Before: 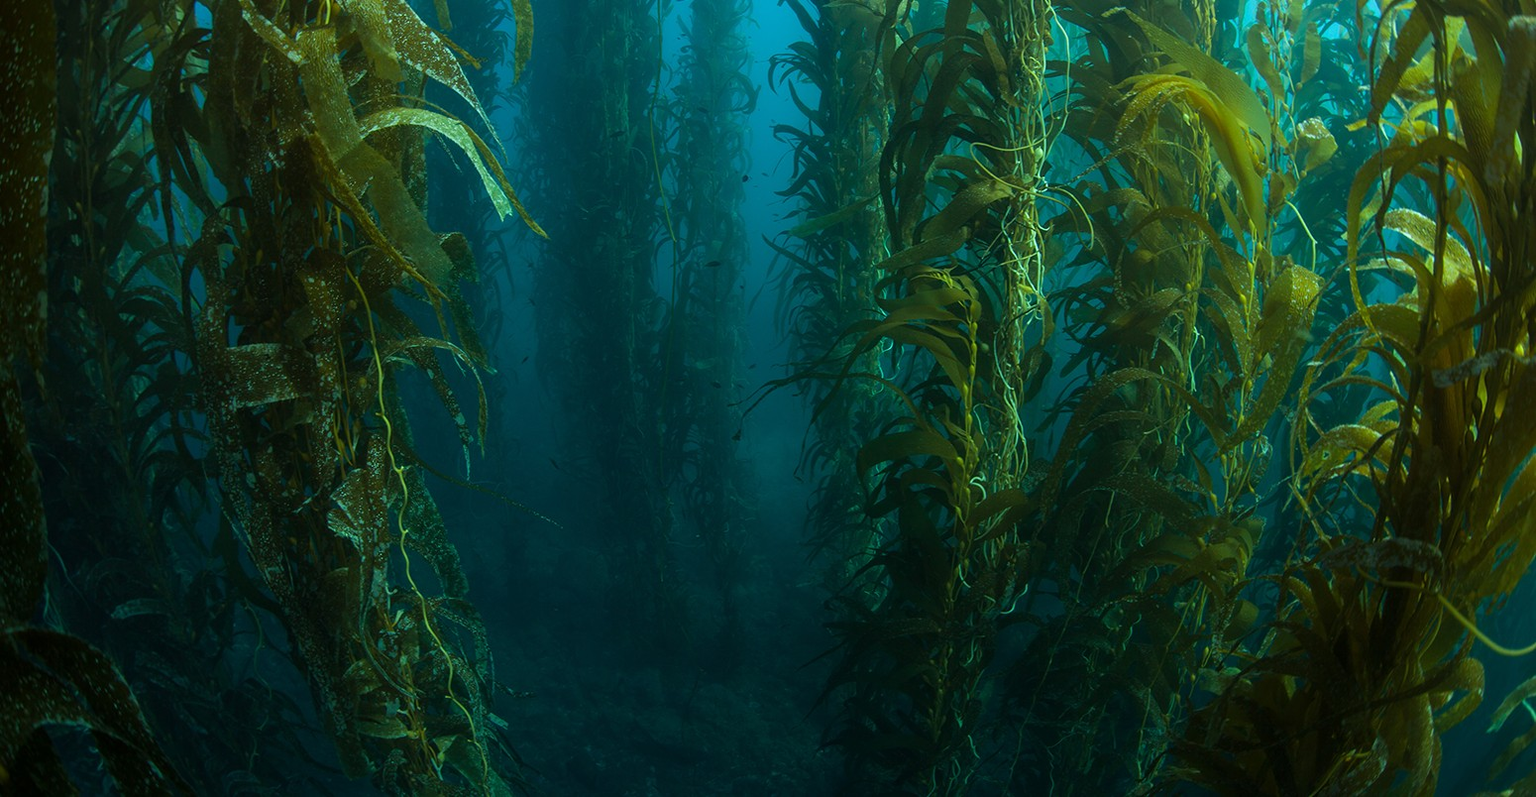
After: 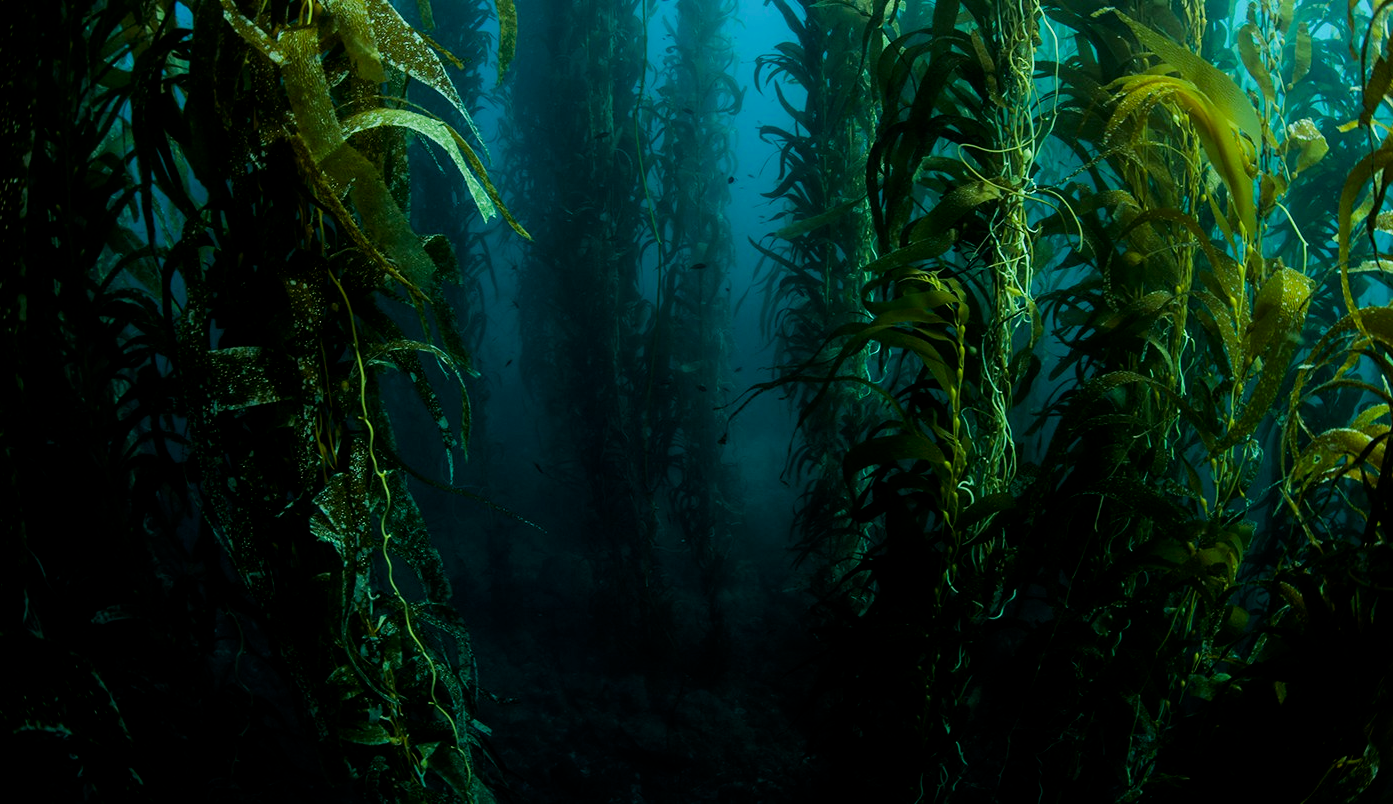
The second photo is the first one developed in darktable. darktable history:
crop and rotate: left 1.36%, right 8.71%
contrast brightness saturation: brightness -0.089
filmic rgb: black relative exposure -7.65 EV, white relative exposure 4.56 EV, hardness 3.61, contrast 1.108
exposure: exposure 0.433 EV, compensate highlight preservation false
color balance rgb: highlights gain › chroma 0.153%, highlights gain › hue 329.93°, global offset › luminance -0.841%, perceptual saturation grading › global saturation 3.255%, contrast 14.746%
